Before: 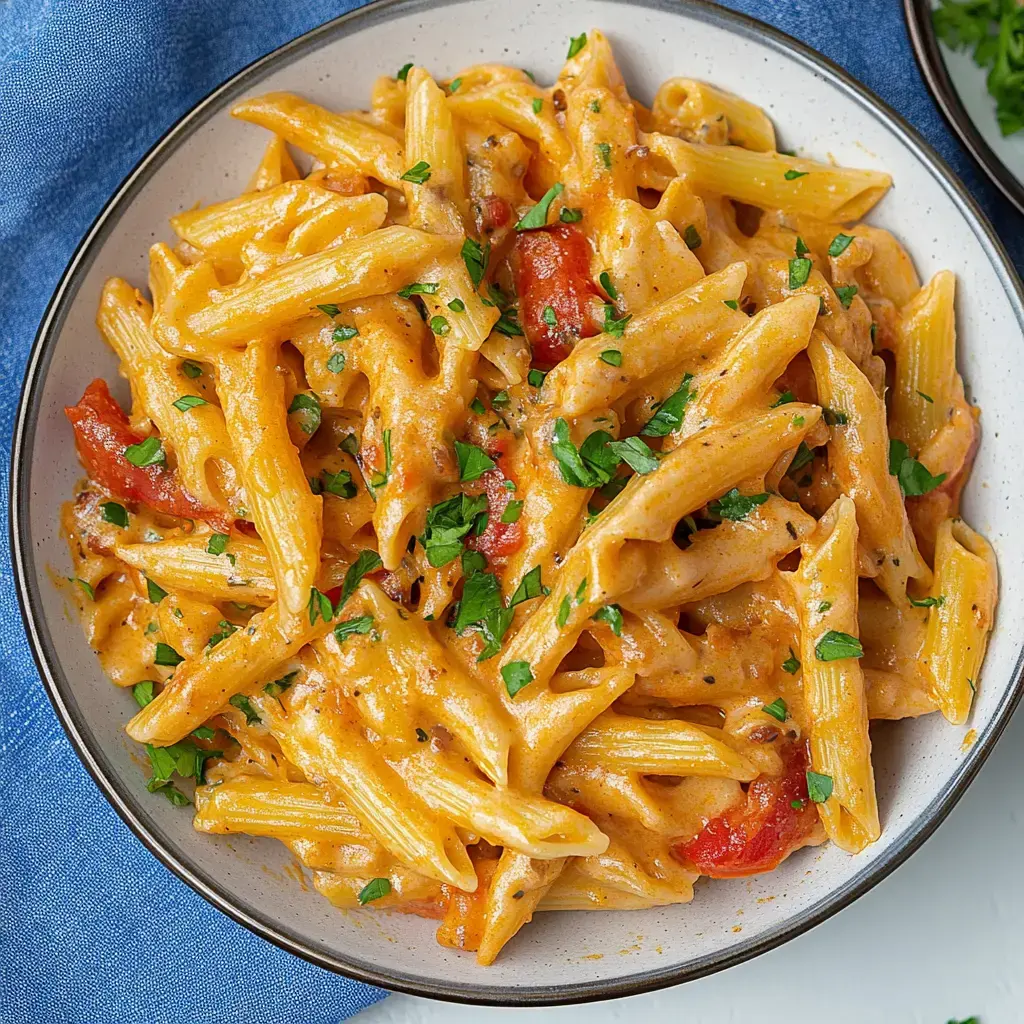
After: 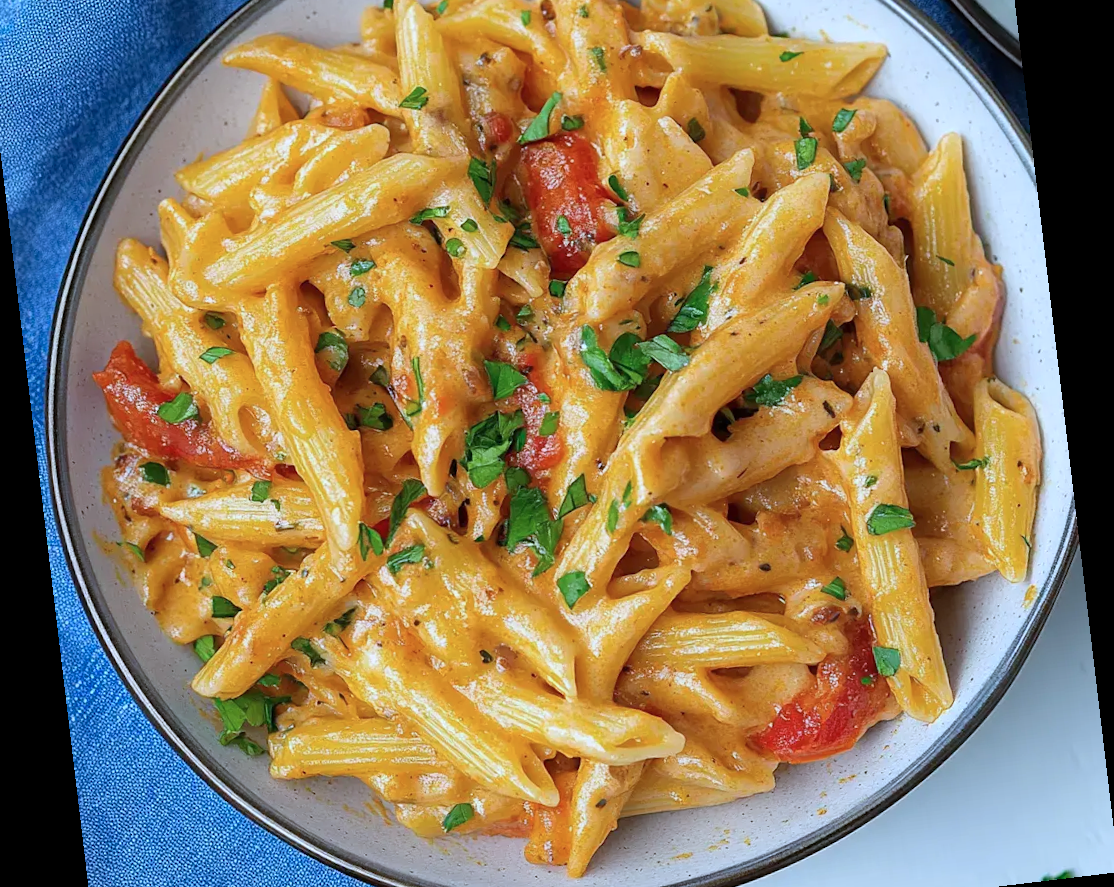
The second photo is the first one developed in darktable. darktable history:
crop and rotate: left 1.814%, top 12.818%, right 0.25%, bottom 9.225%
rotate and perspective: rotation -6.83°, automatic cropping off
color calibration: illuminant as shot in camera, x 0.378, y 0.381, temperature 4093.13 K, saturation algorithm version 1 (2020)
